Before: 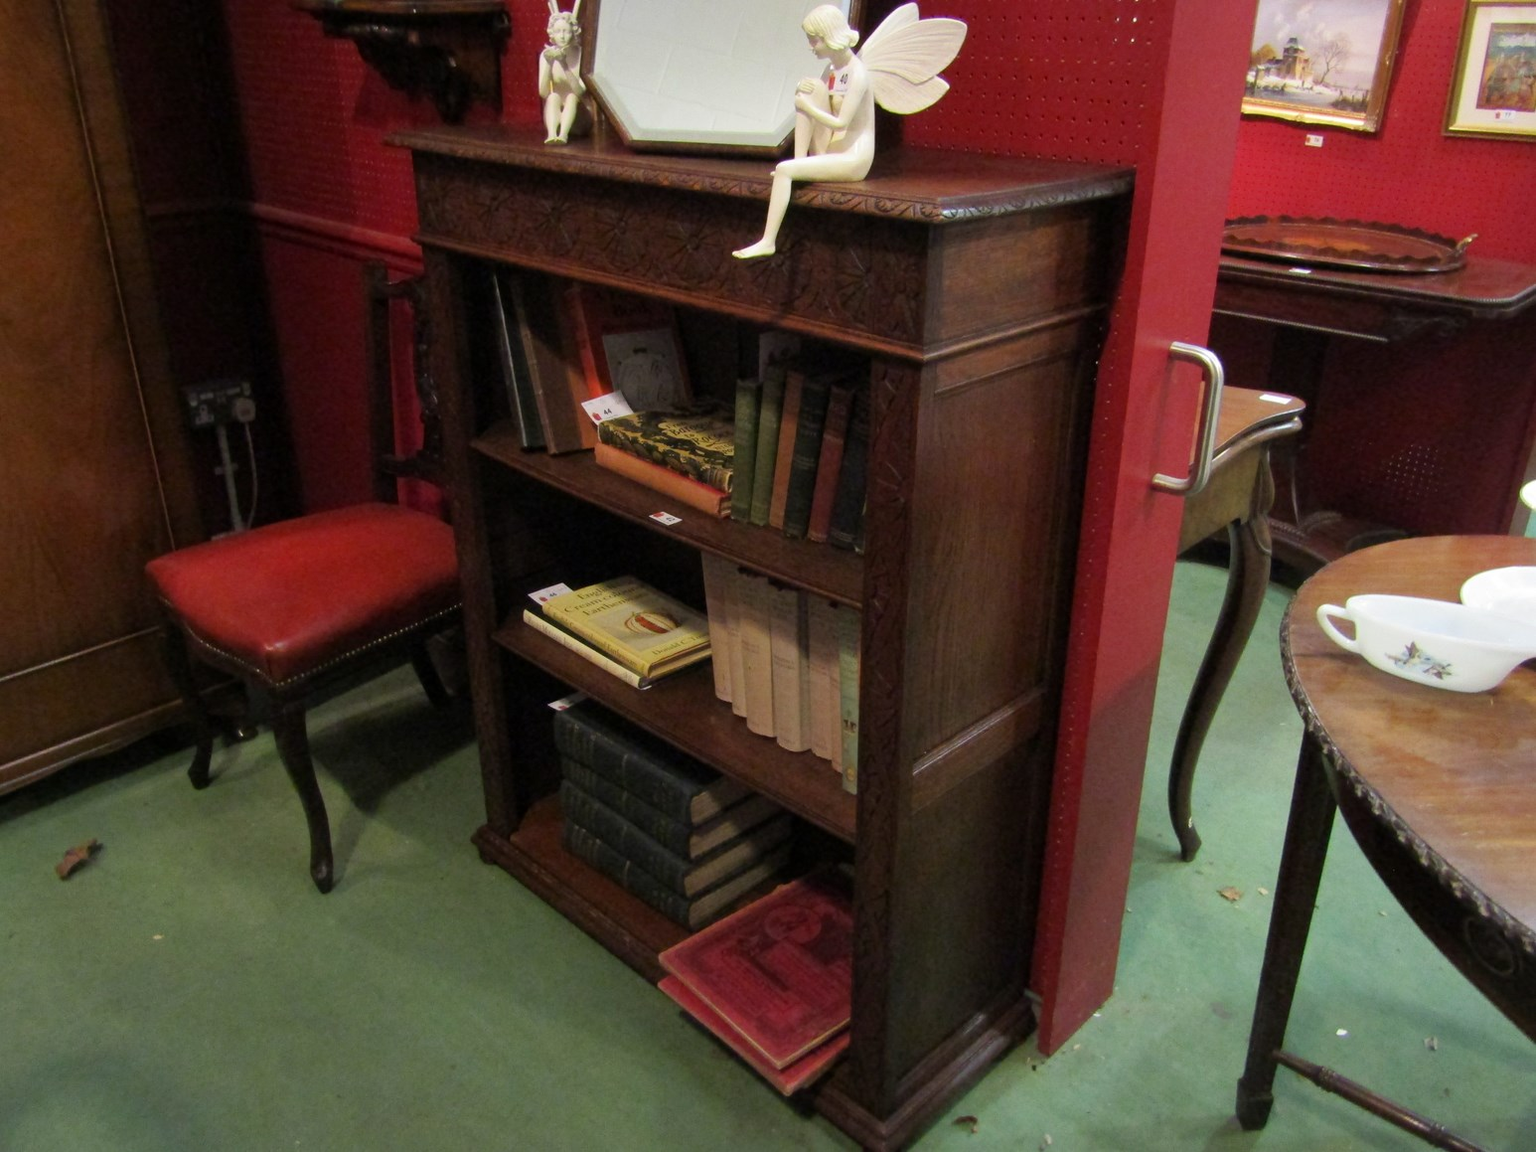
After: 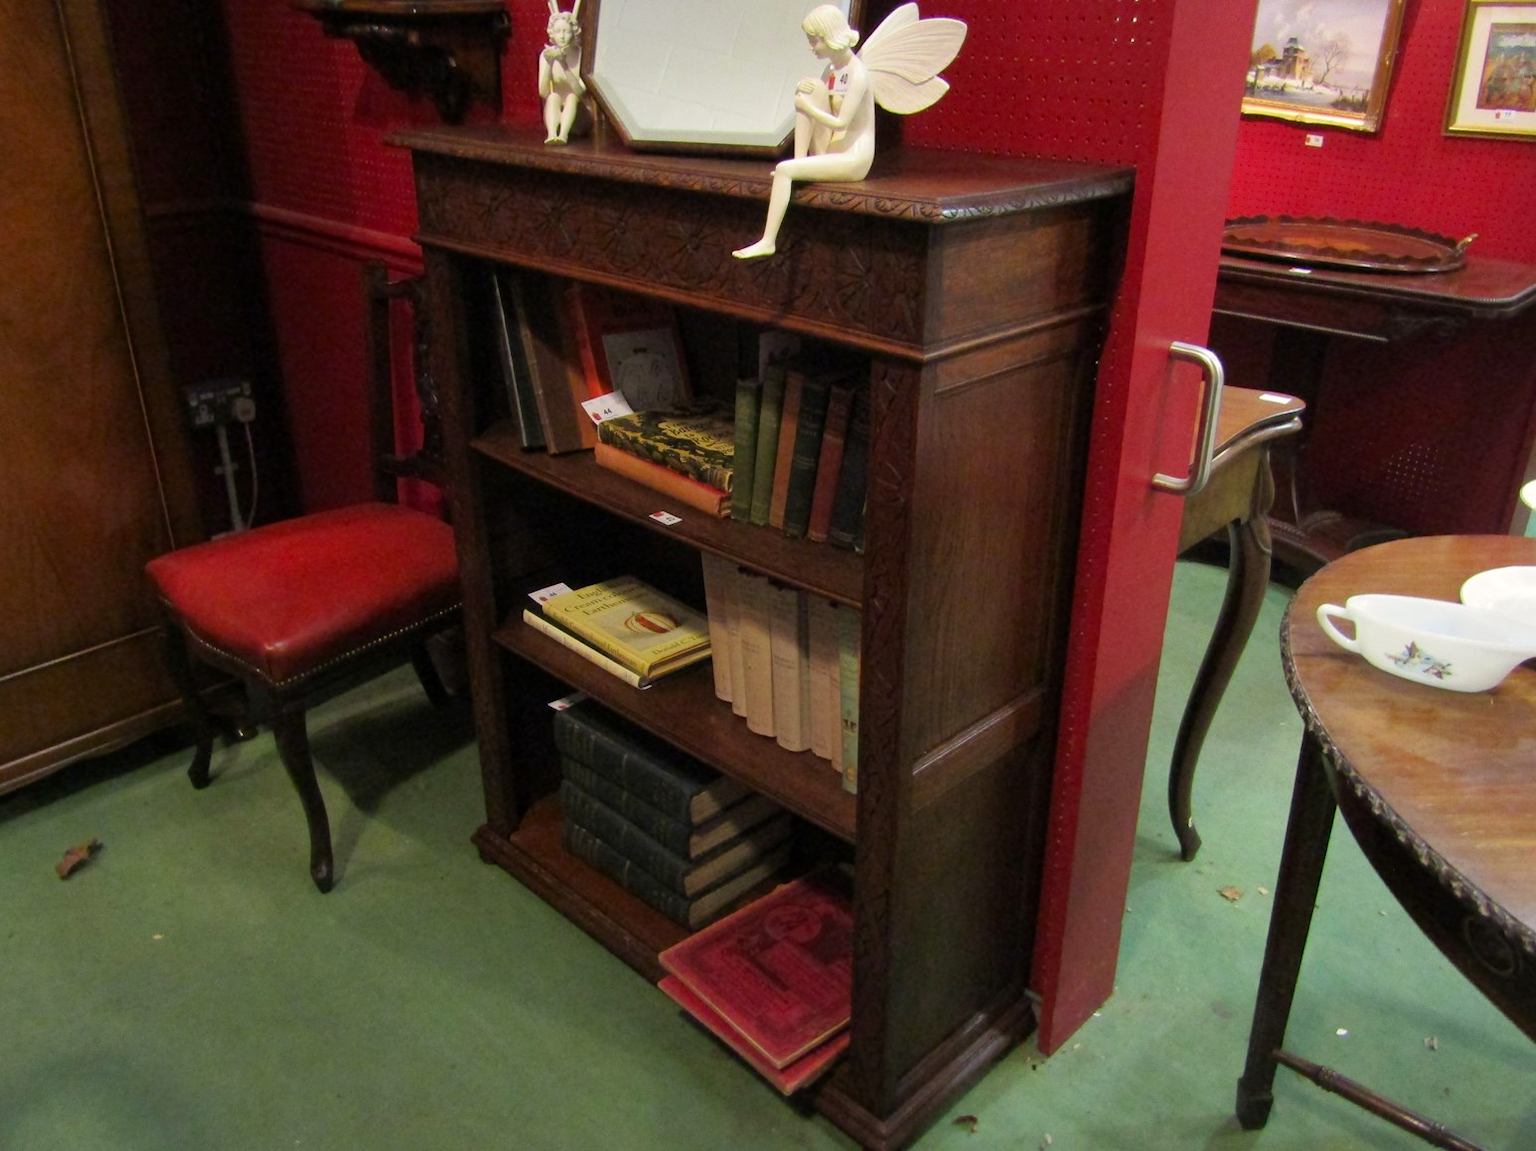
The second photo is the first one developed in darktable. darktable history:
color correction: highlights a* 0.54, highlights b* 2.87, saturation 1.09
